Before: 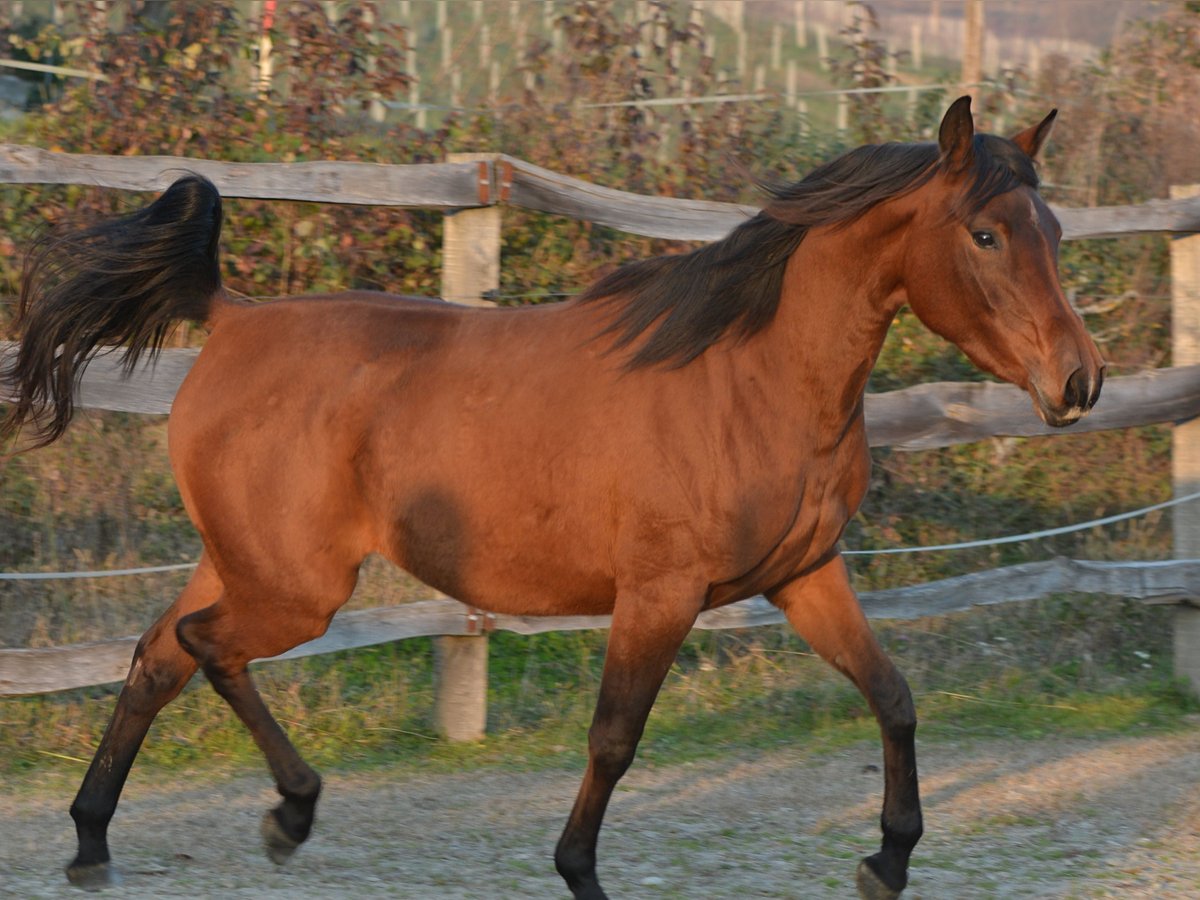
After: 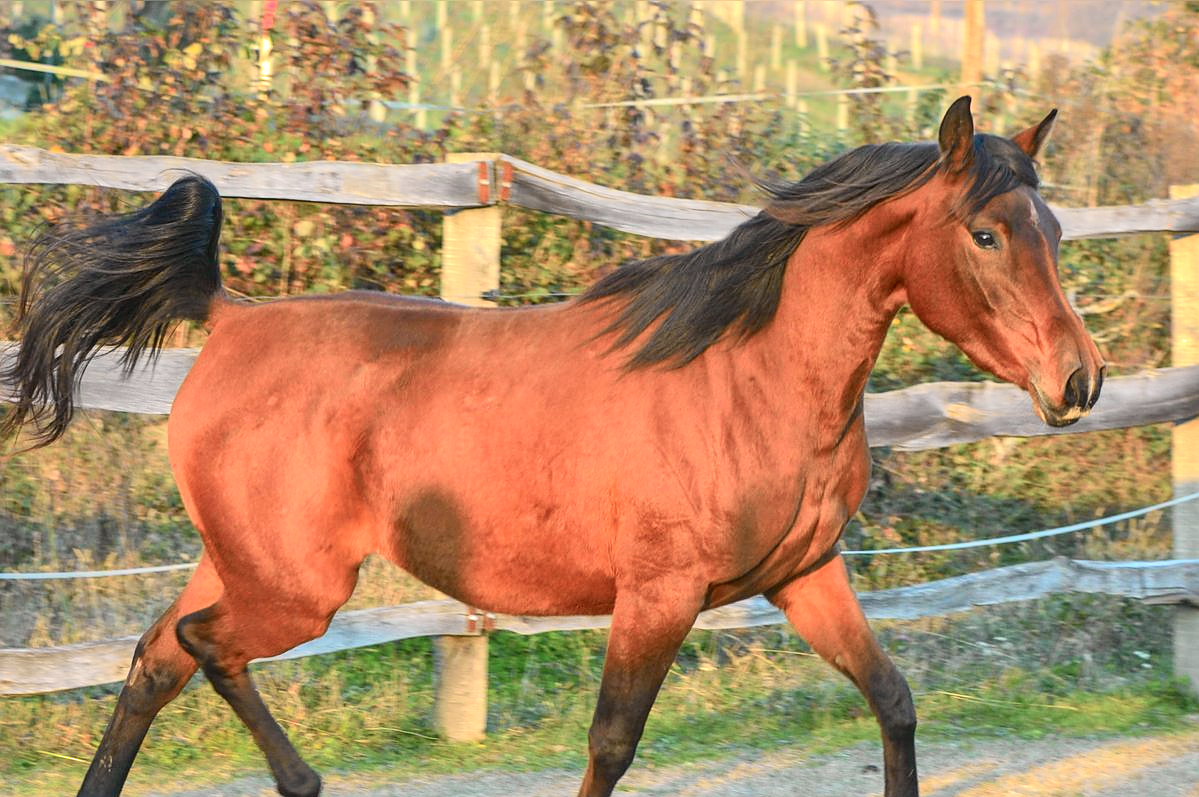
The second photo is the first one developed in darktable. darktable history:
local contrast: on, module defaults
exposure: exposure 1.072 EV, compensate highlight preservation false
sharpen: radius 0.976, amount 0.602
tone curve: curves: ch0 [(0, 0.022) (0.114, 0.096) (0.282, 0.299) (0.456, 0.51) (0.613, 0.693) (0.786, 0.843) (0.999, 0.949)]; ch1 [(0, 0) (0.384, 0.365) (0.463, 0.447) (0.486, 0.474) (0.503, 0.5) (0.535, 0.522) (0.555, 0.546) (0.593, 0.599) (0.755, 0.793) (1, 1)]; ch2 [(0, 0) (0.369, 0.375) (0.449, 0.434) (0.501, 0.5) (0.528, 0.517) (0.561, 0.57) (0.612, 0.631) (0.668, 0.659) (1, 1)], color space Lab, independent channels, preserve colors none
crop and rotate: top 0%, bottom 11.408%
shadows and highlights: highlights color adjustment 89.27%
tone equalizer: on, module defaults
